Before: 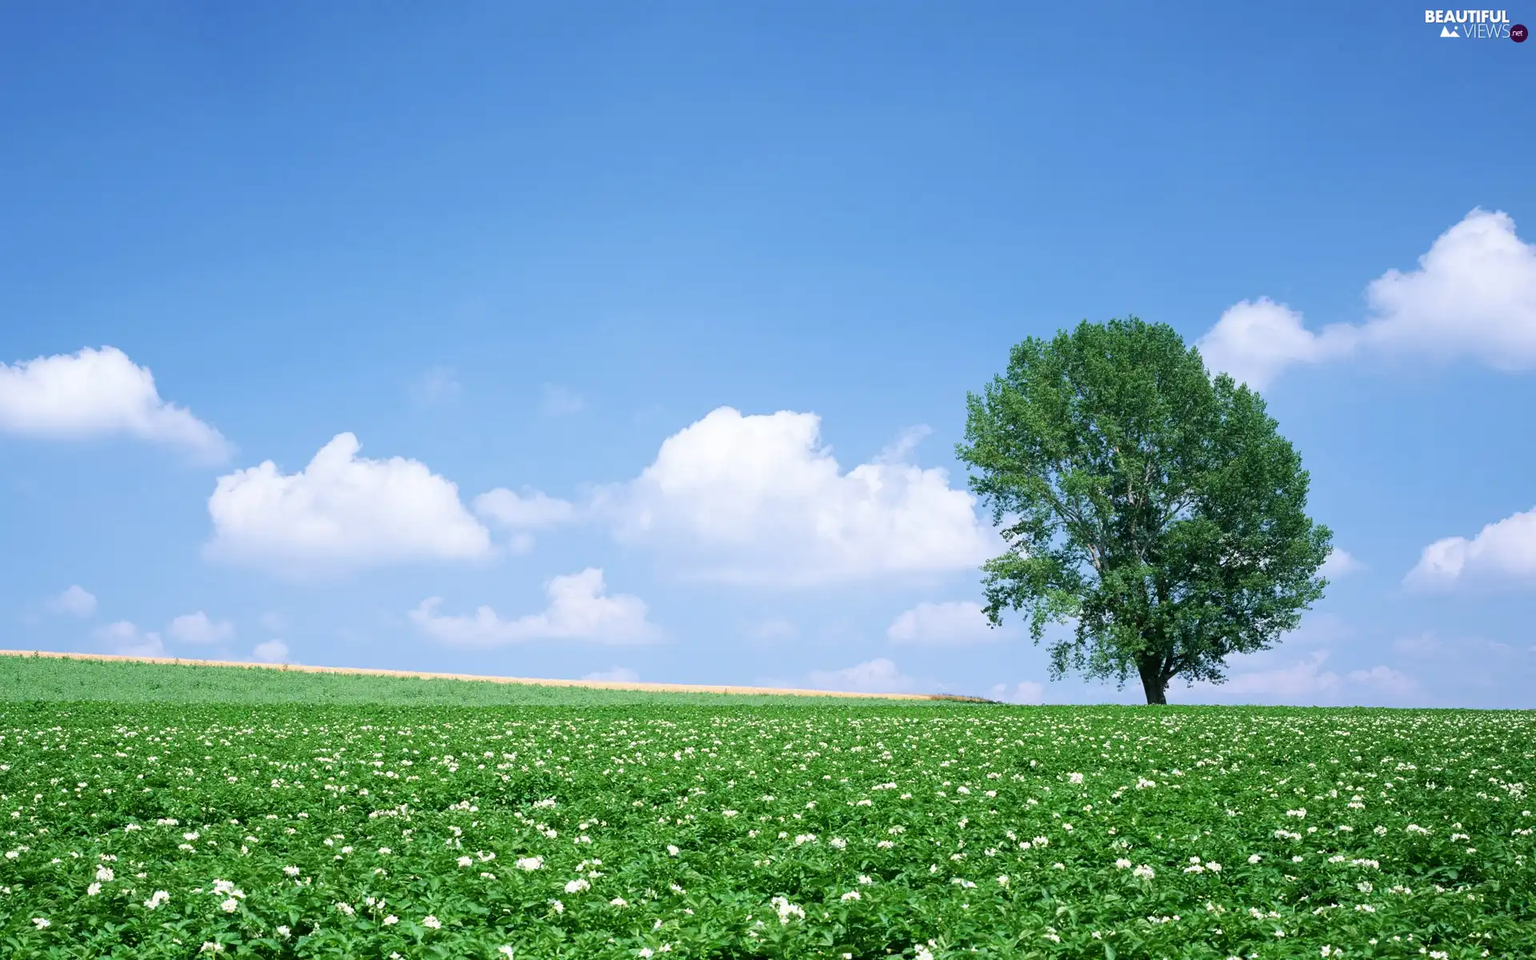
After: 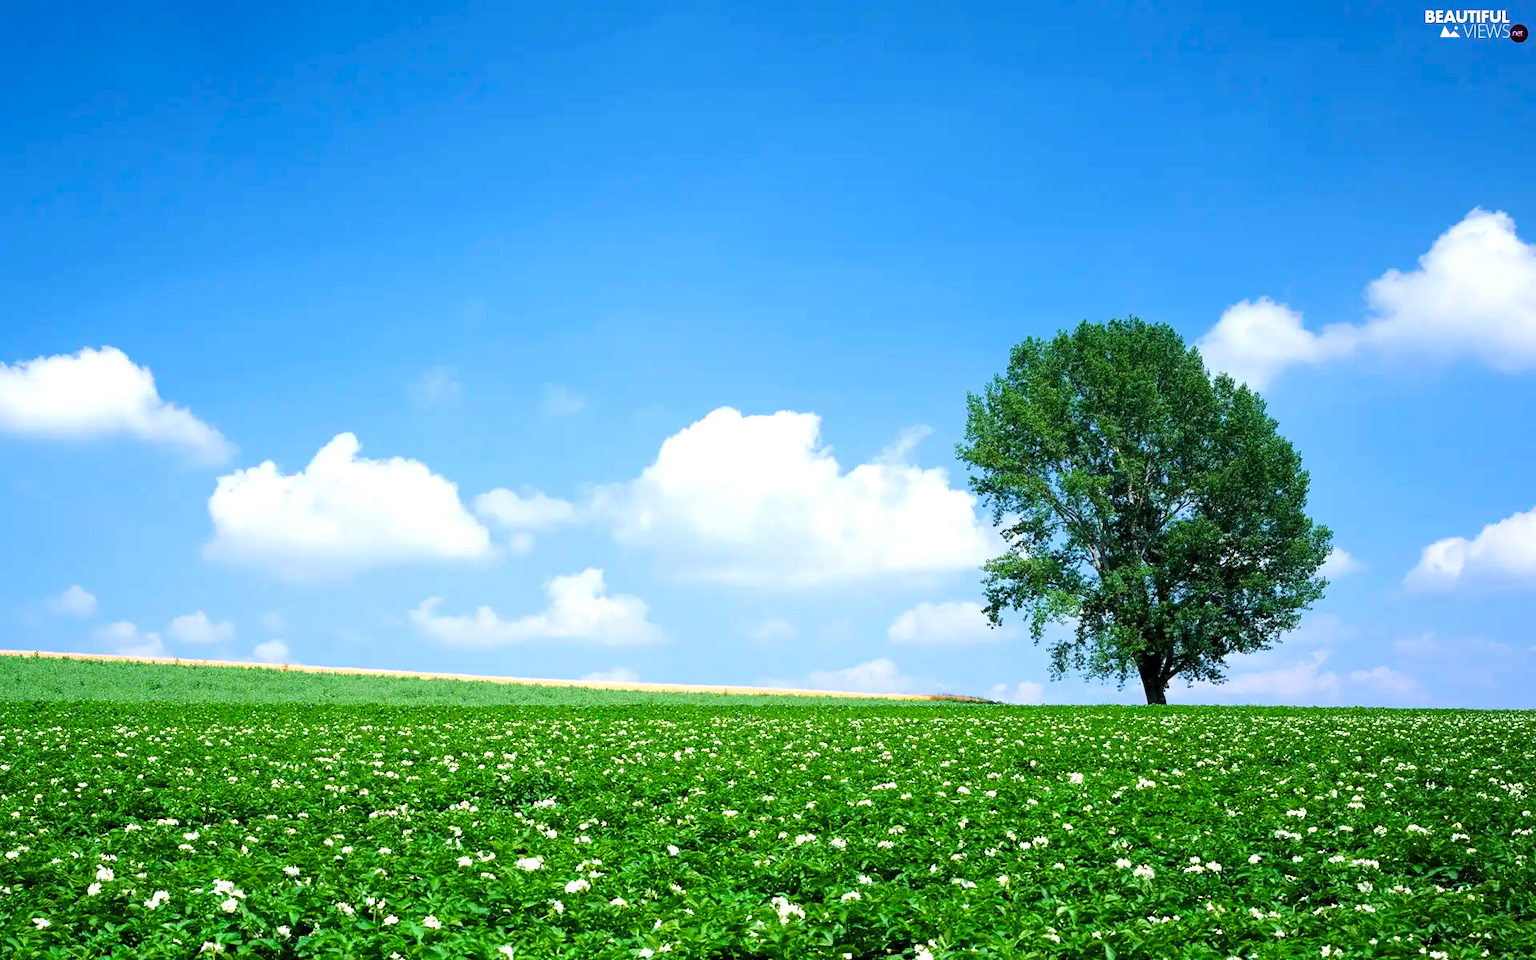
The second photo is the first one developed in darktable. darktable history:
color balance rgb: perceptual saturation grading › global saturation 31.08%, global vibrance 20%
levels: levels [0.052, 0.496, 0.908]
